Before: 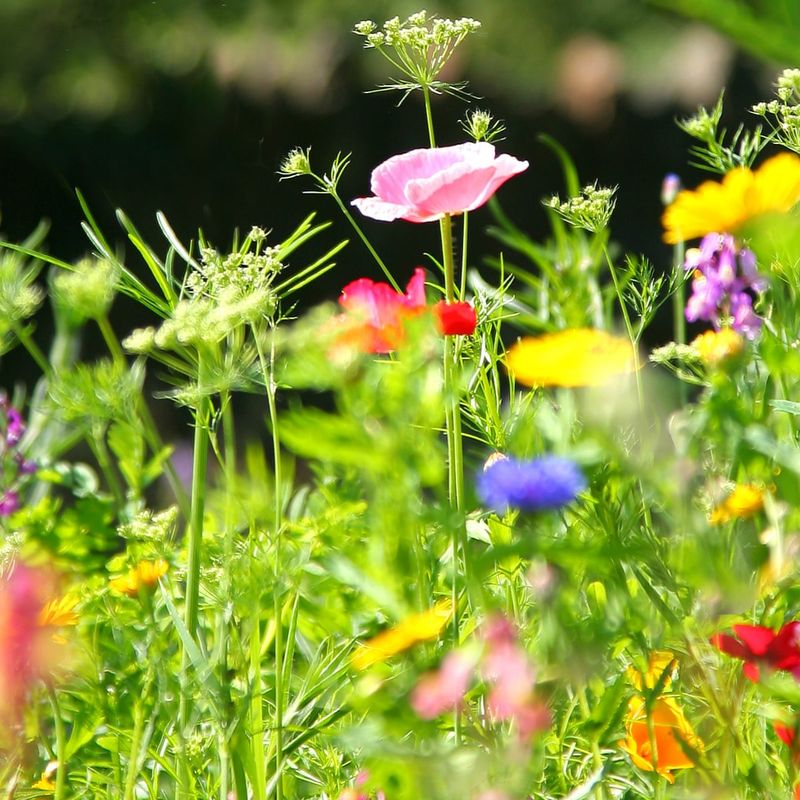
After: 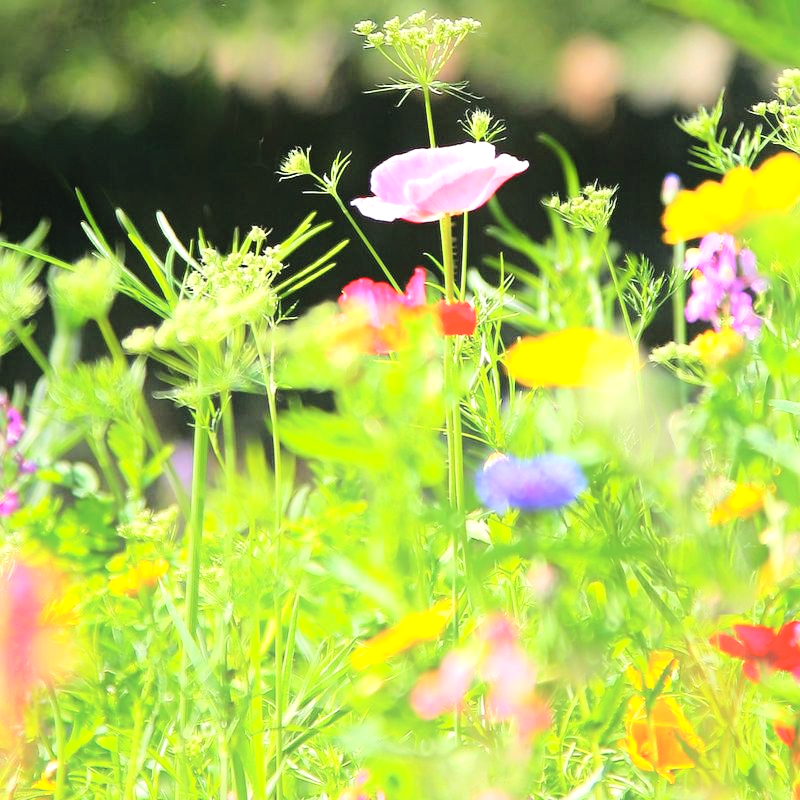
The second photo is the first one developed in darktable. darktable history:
contrast equalizer: y [[0.439, 0.44, 0.442, 0.457, 0.493, 0.498], [0.5 ×6], [0.5 ×6], [0 ×6], [0 ×6]]
tone curve: curves: ch0 [(0, 0) (0.105, 0.068) (0.181, 0.14) (0.28, 0.259) (0.384, 0.404) (0.485, 0.531) (0.638, 0.681) (0.87, 0.883) (1, 0.977)]; ch1 [(0, 0) (0.161, 0.092) (0.35, 0.33) (0.379, 0.401) (0.456, 0.469) (0.501, 0.499) (0.516, 0.524) (0.562, 0.569) (0.635, 0.646) (1, 1)]; ch2 [(0, 0) (0.371, 0.362) (0.437, 0.437) (0.5, 0.5) (0.53, 0.524) (0.56, 0.561) (0.622, 0.606) (1, 1)], color space Lab, linked channels, preserve colors none
contrast brightness saturation: contrast 0.142, brightness 0.219
exposure: exposure 0.601 EV, compensate exposure bias true, compensate highlight preservation false
